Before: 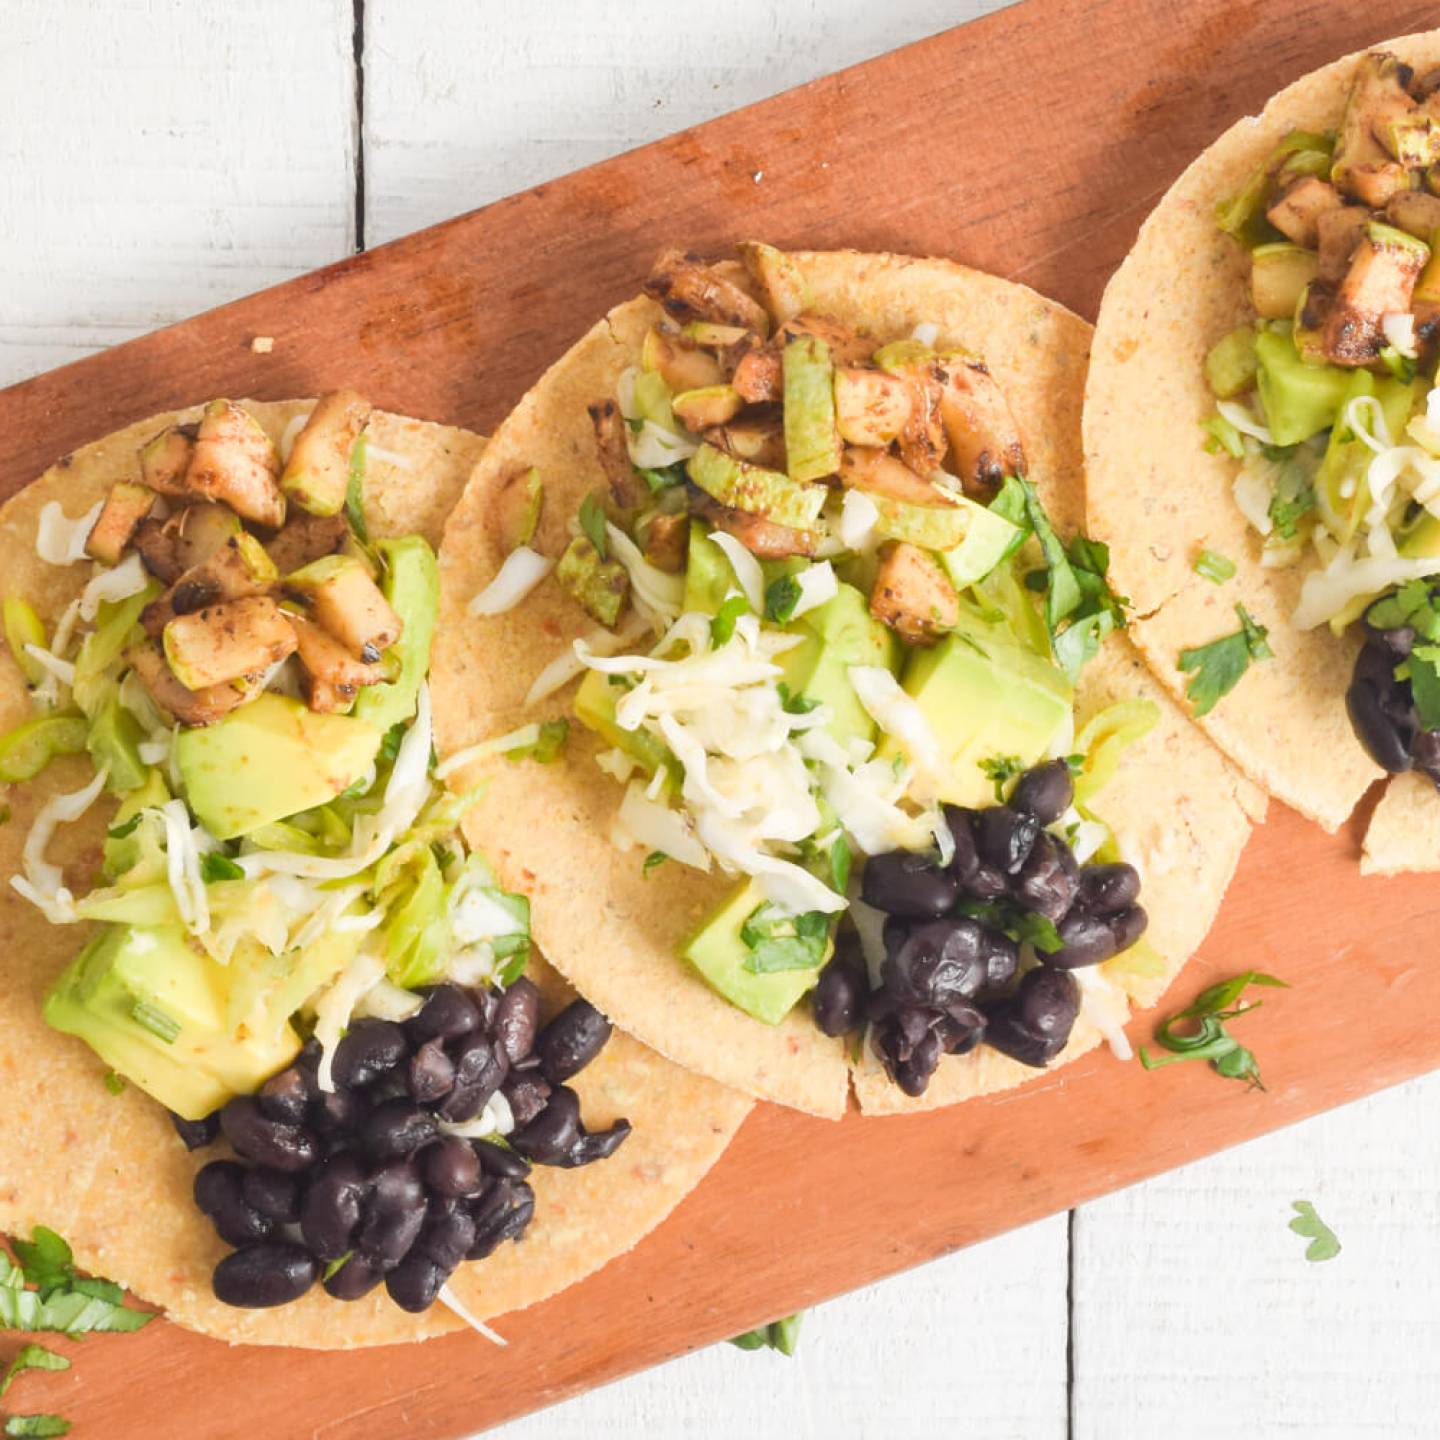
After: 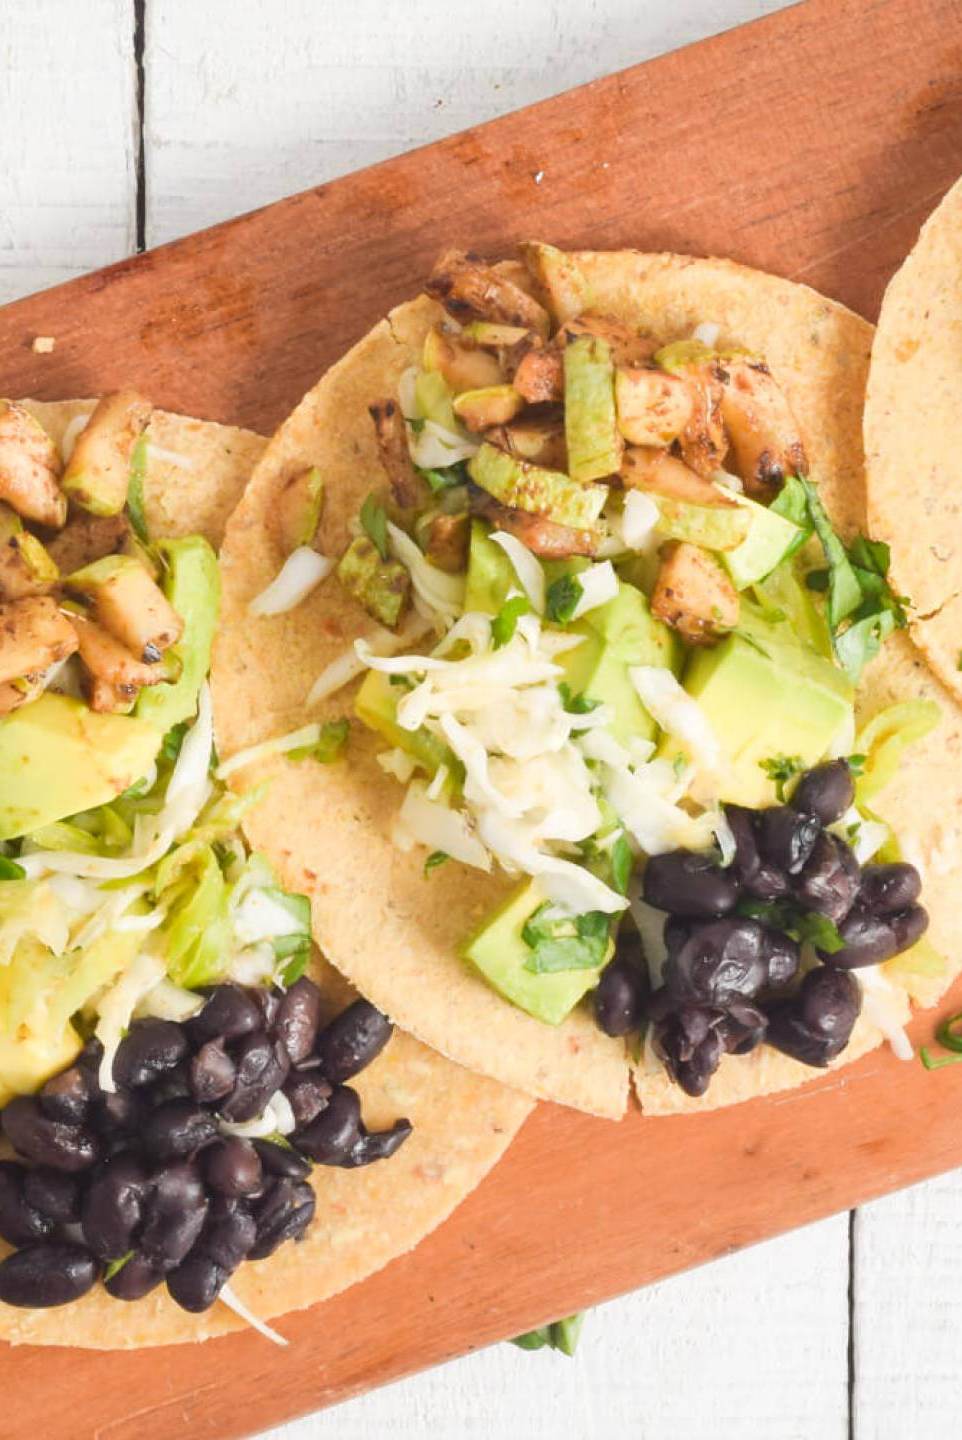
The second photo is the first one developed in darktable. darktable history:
crop and rotate: left 15.264%, right 17.876%
